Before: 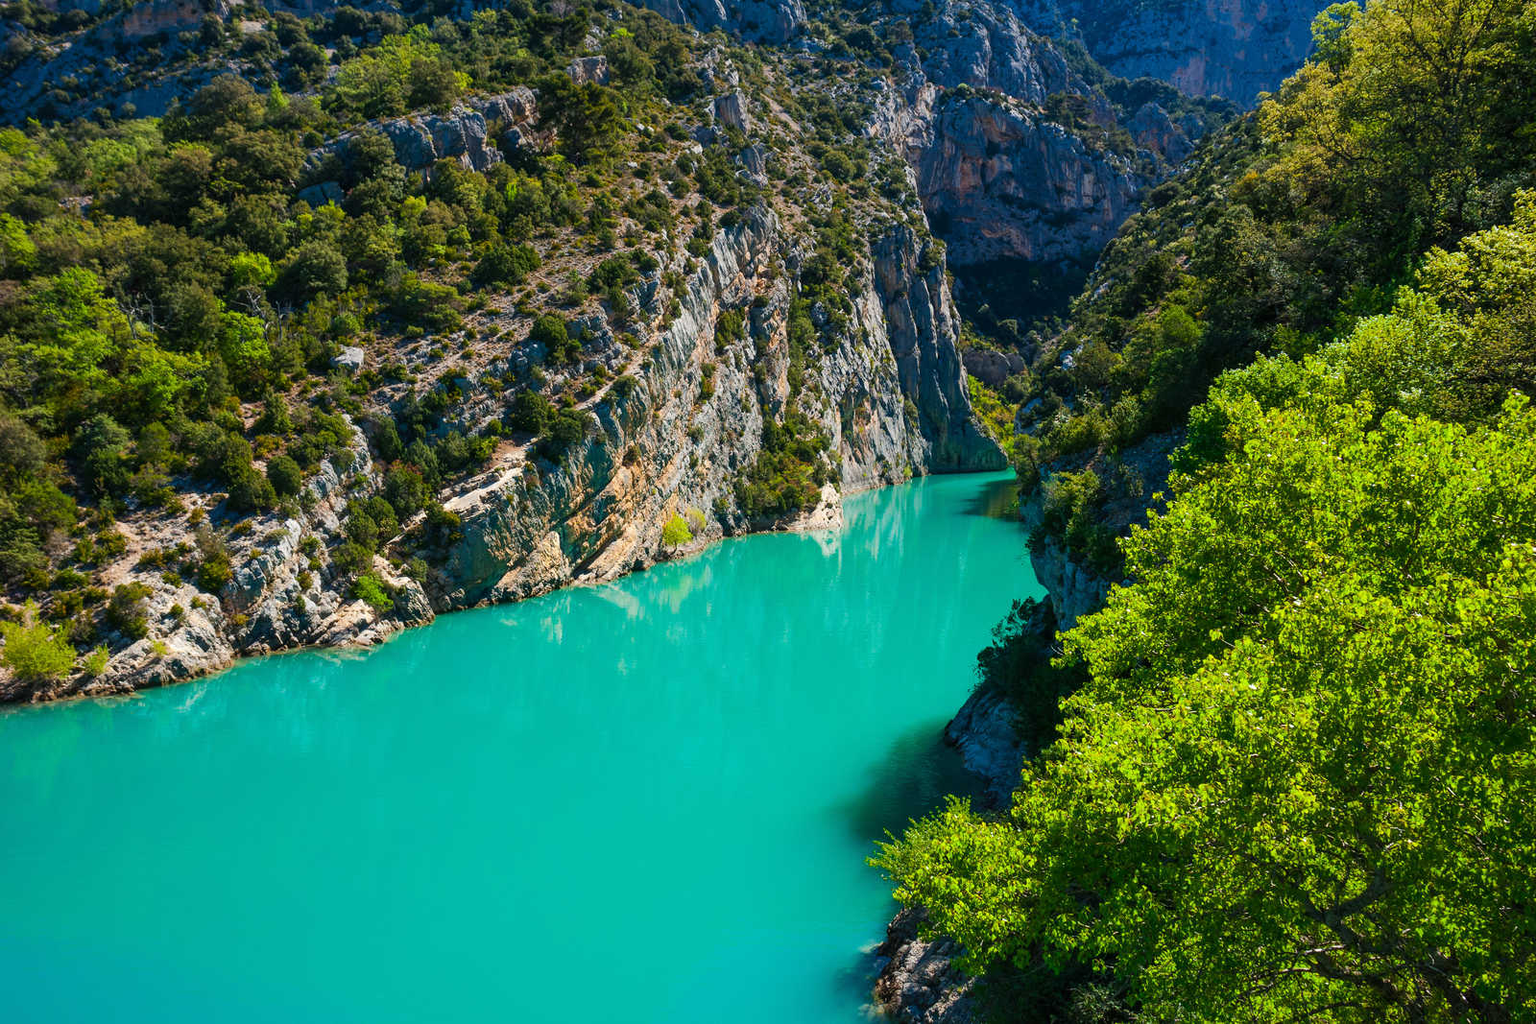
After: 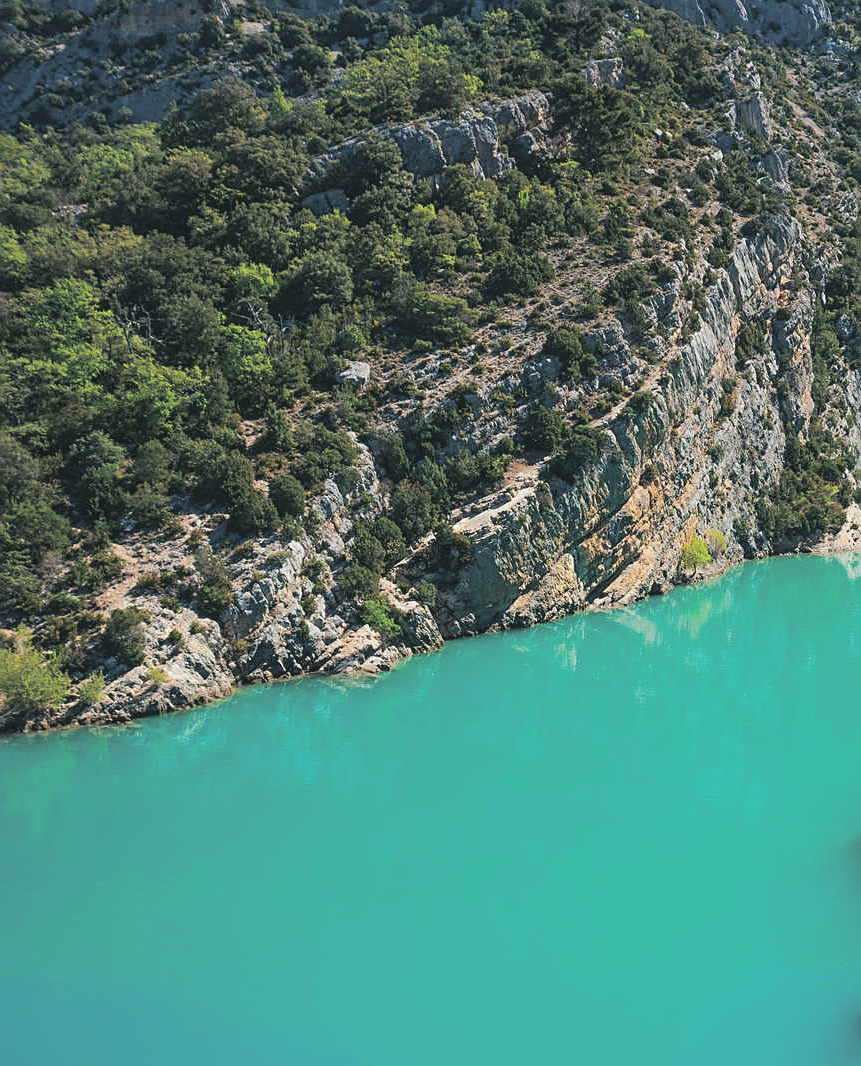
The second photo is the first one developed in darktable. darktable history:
contrast brightness saturation: contrast -0.15, brightness 0.05, saturation -0.12
split-toning: shadows › hue 201.6°, shadows › saturation 0.16, highlights › hue 50.4°, highlights › saturation 0.2, balance -49.9
sharpen: on, module defaults
crop: left 0.587%, right 45.588%, bottom 0.086%
